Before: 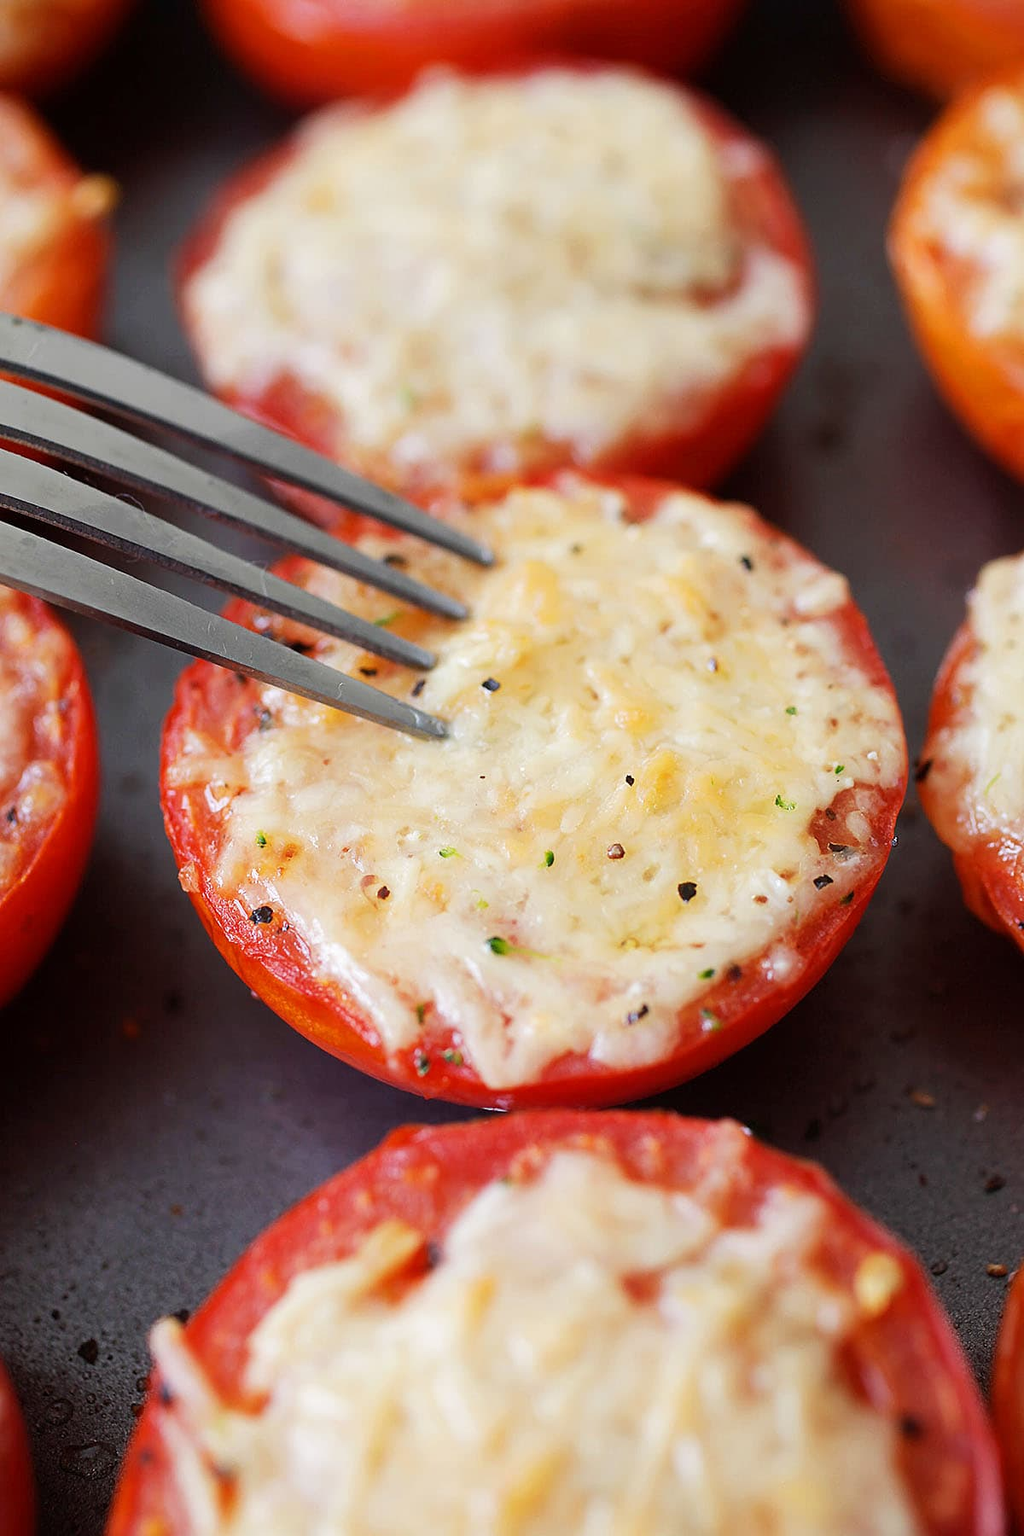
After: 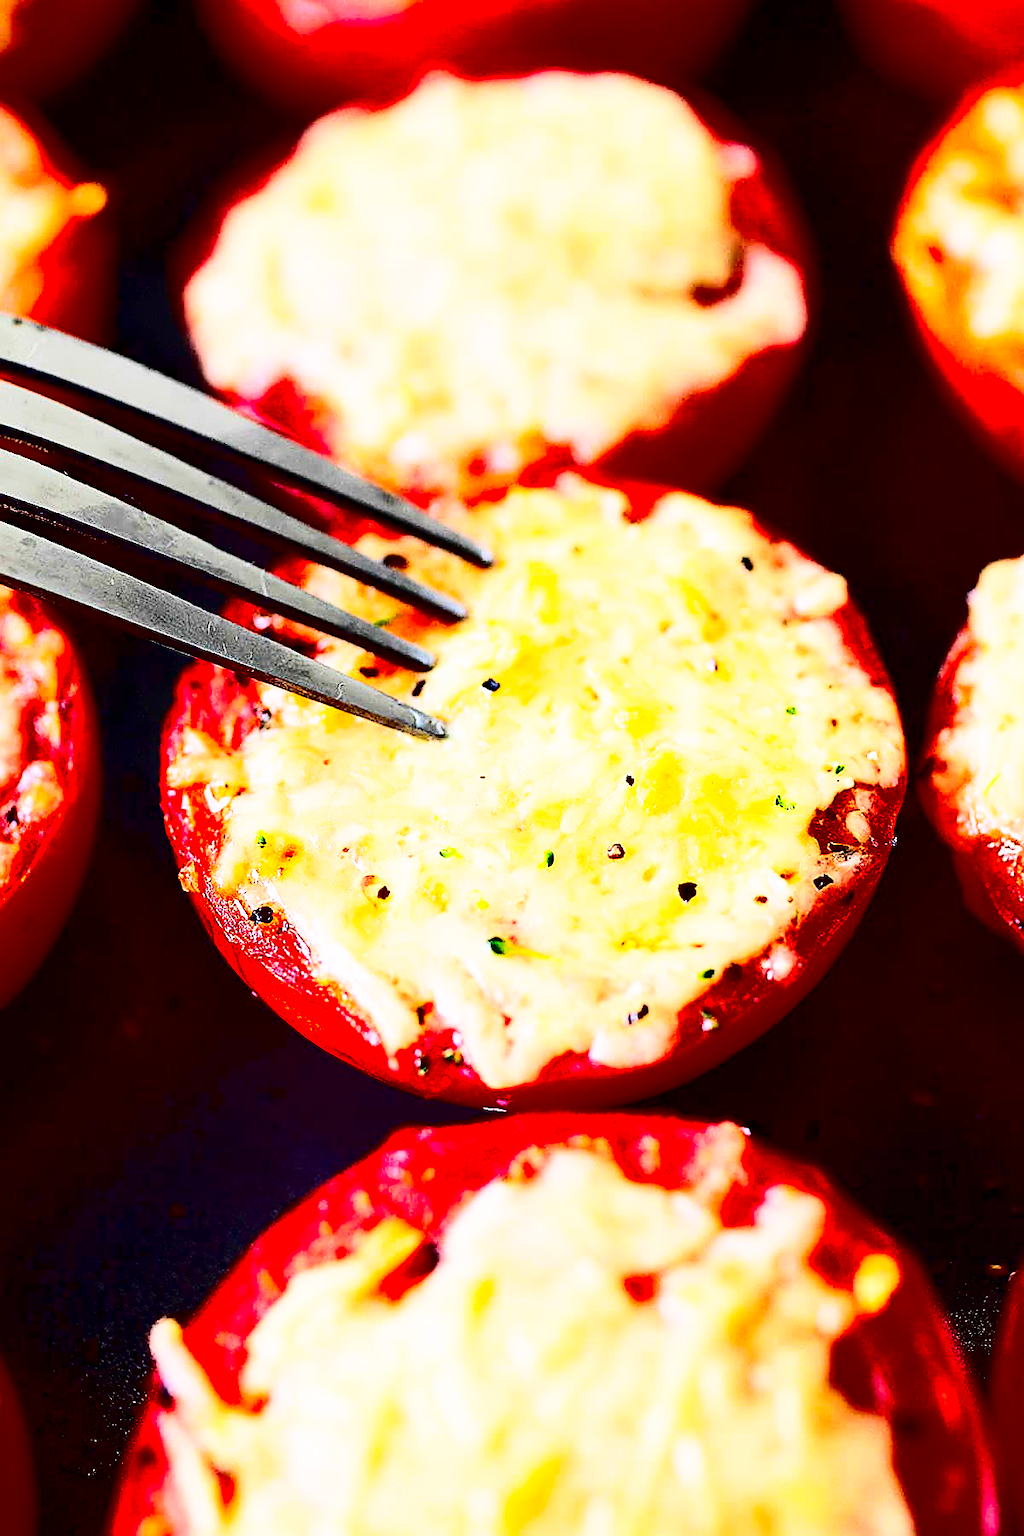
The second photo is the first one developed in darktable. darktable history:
contrast brightness saturation: contrast 0.77, brightness -1, saturation 1
base curve: curves: ch0 [(0, 0) (0.579, 0.807) (1, 1)], preserve colors none
sharpen: on, module defaults
